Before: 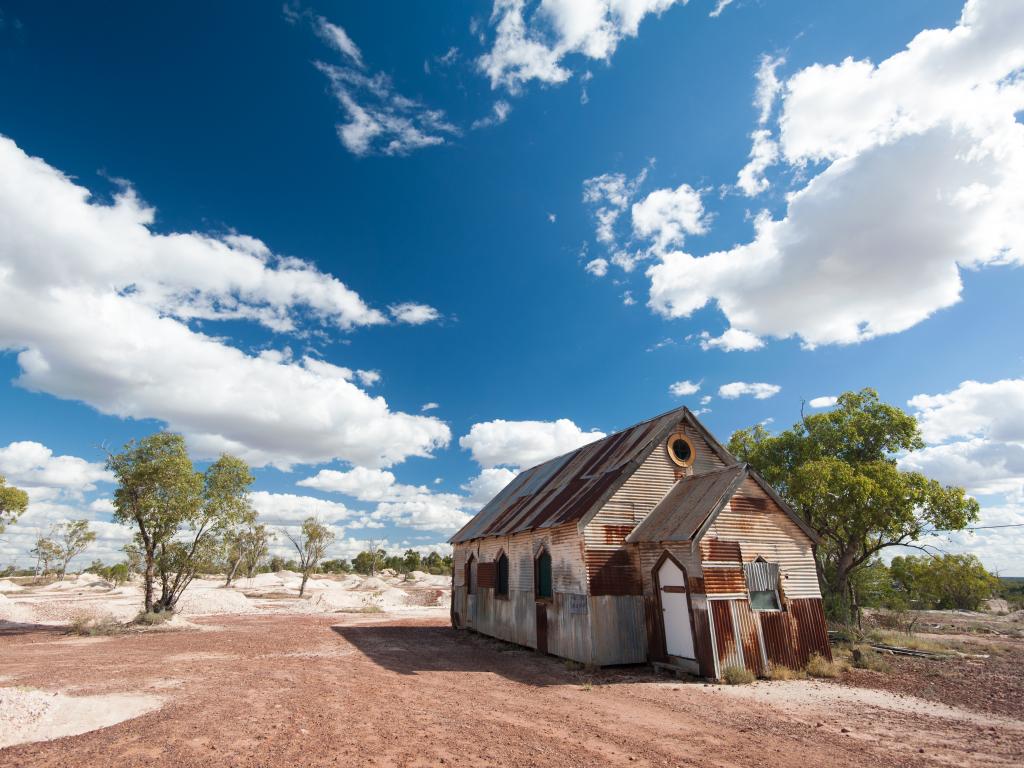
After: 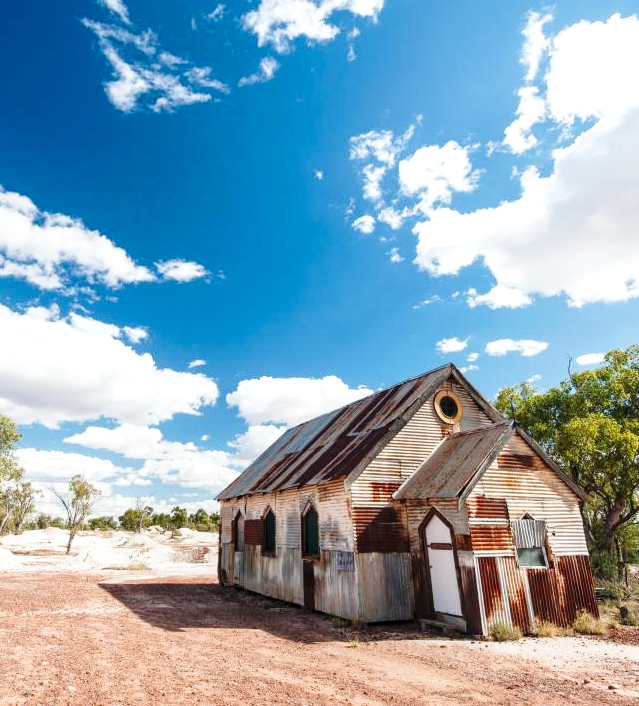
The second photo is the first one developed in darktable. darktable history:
crop and rotate: left 22.845%, top 5.635%, right 14.728%, bottom 2.35%
local contrast: on, module defaults
base curve: curves: ch0 [(0, 0) (0.028, 0.03) (0.121, 0.232) (0.46, 0.748) (0.859, 0.968) (1, 1)], preserve colors none
